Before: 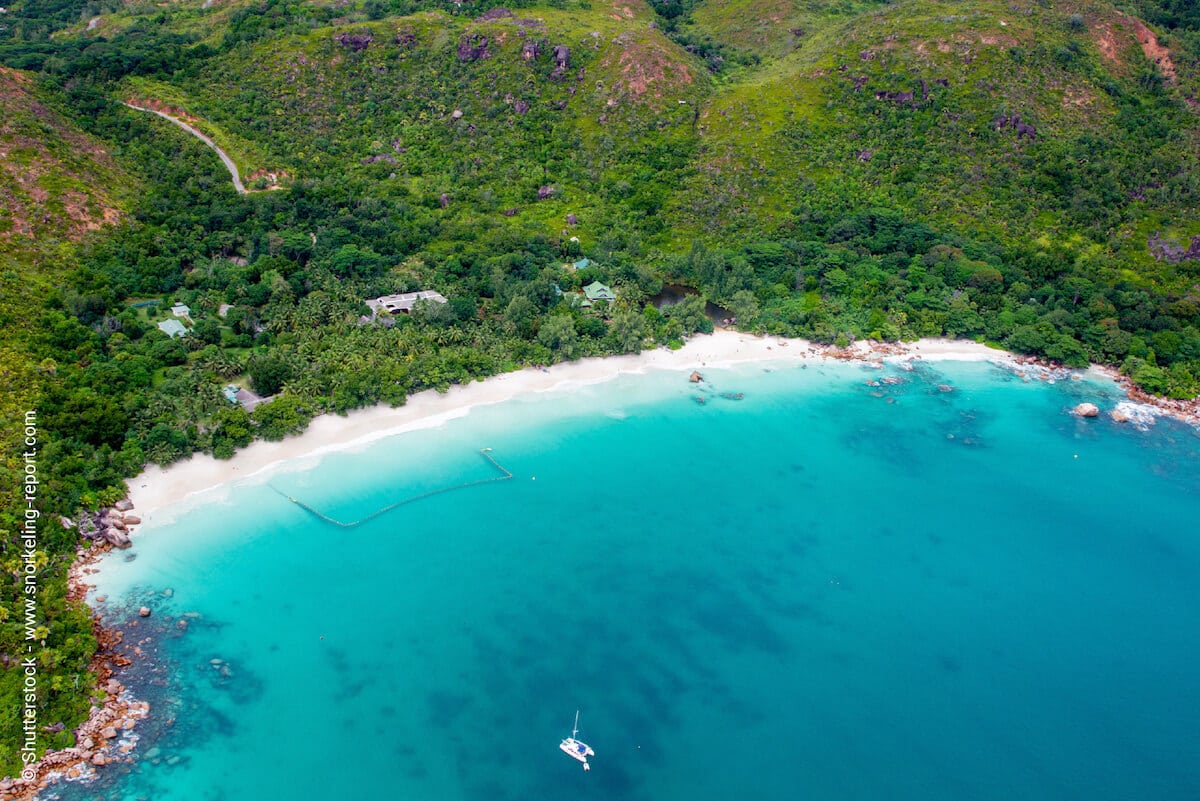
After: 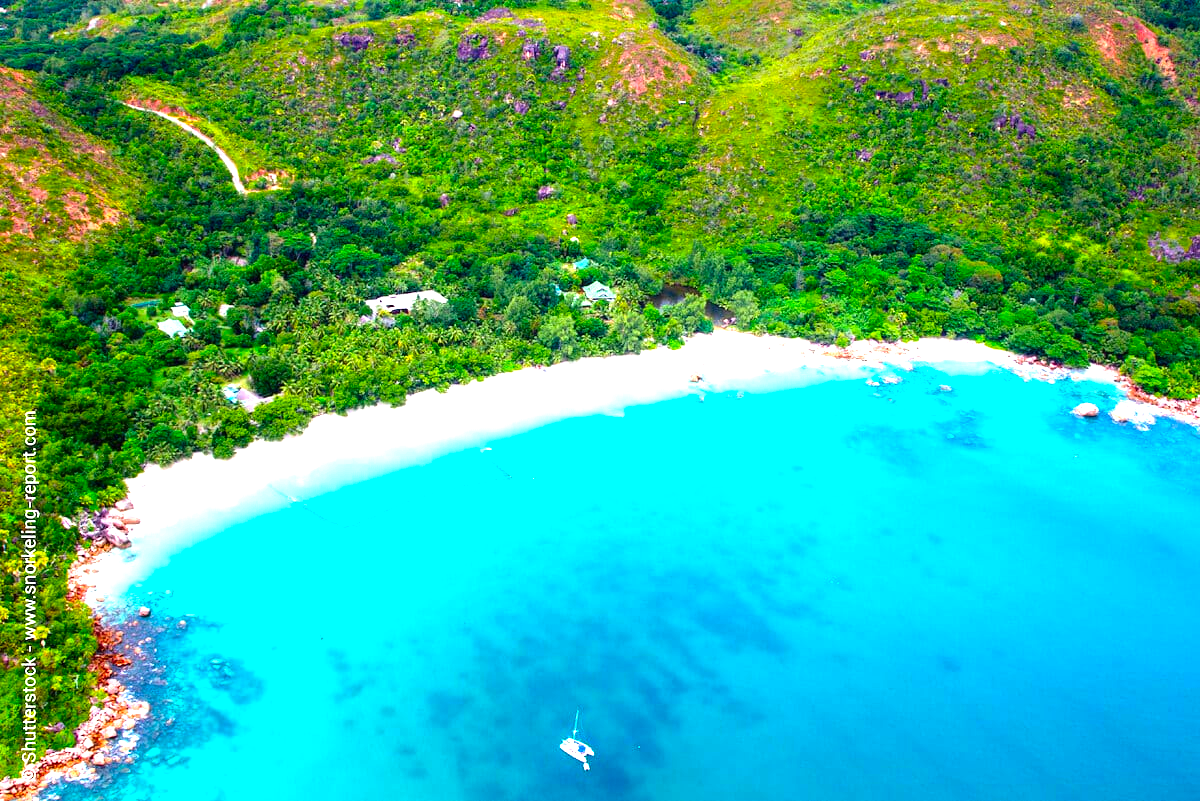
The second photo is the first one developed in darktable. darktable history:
exposure: black level correction 0, exposure 0.693 EV, compensate highlight preservation false
contrast brightness saturation: saturation 0.49
color balance rgb: shadows lift › luminance -19.585%, perceptual saturation grading › global saturation 0.772%, perceptual brilliance grading › global brilliance 18.064%, global vibrance 9.583%
